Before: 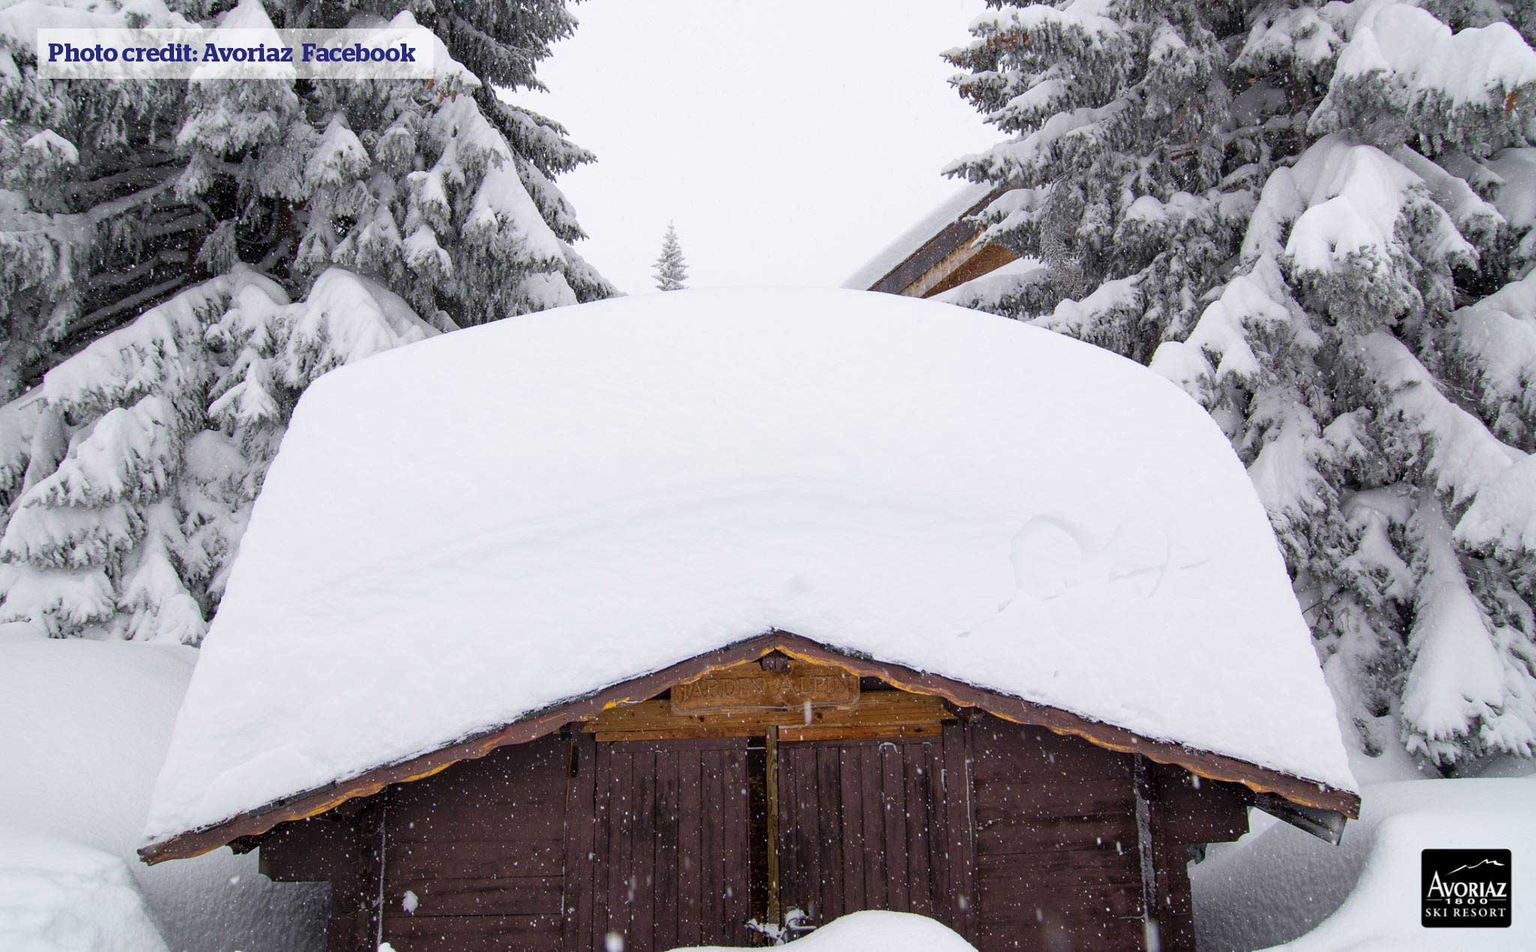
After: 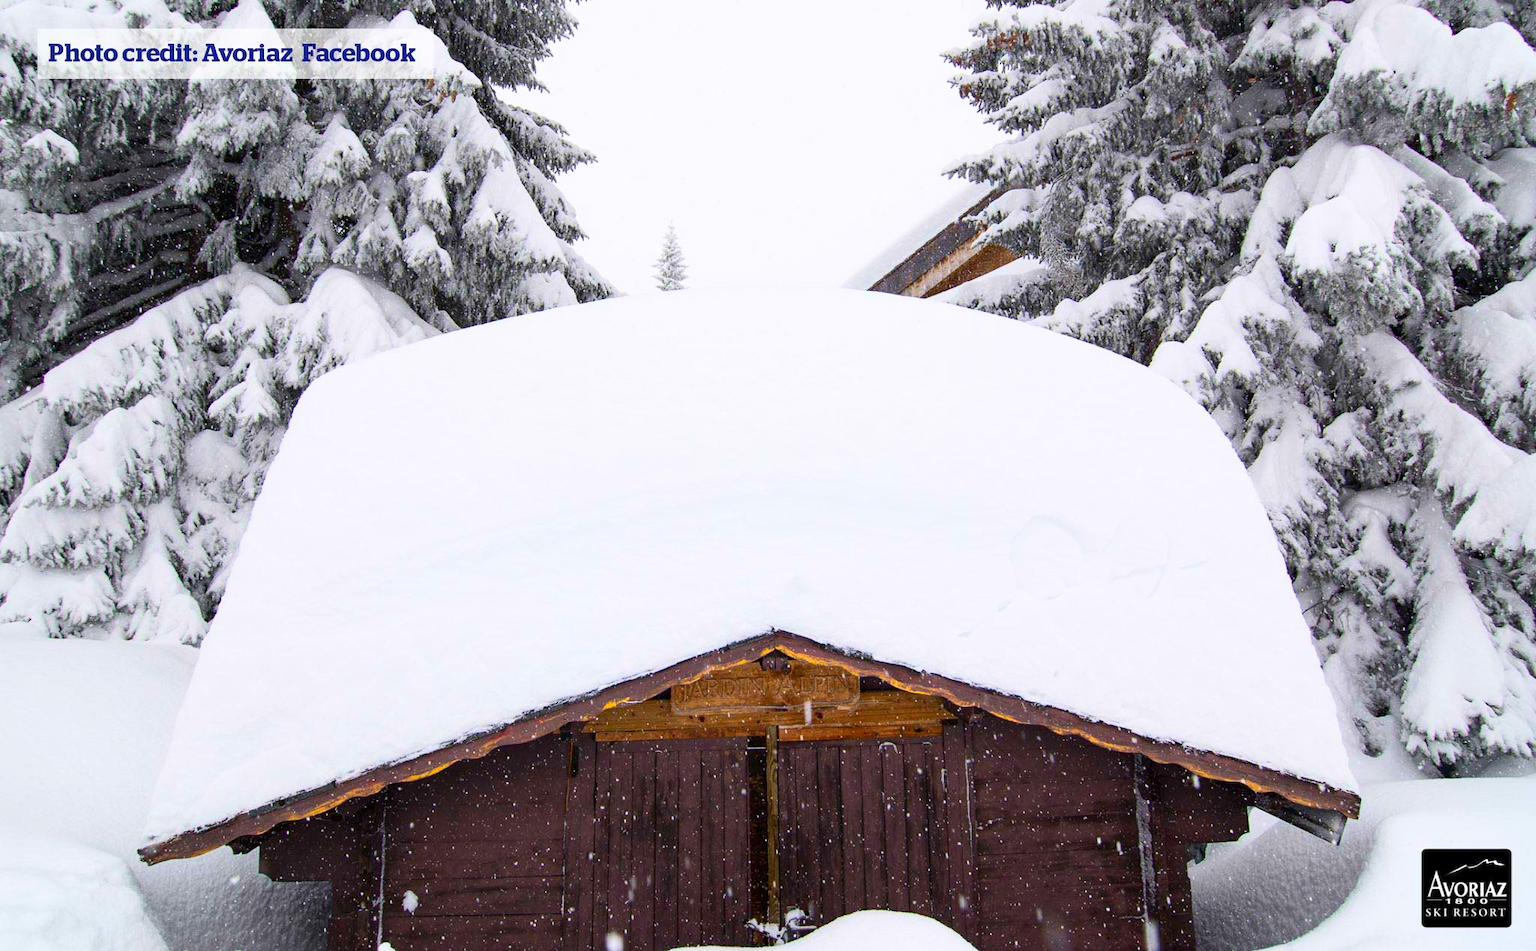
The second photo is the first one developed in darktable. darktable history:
contrast brightness saturation: contrast 0.234, brightness 0.108, saturation 0.292
